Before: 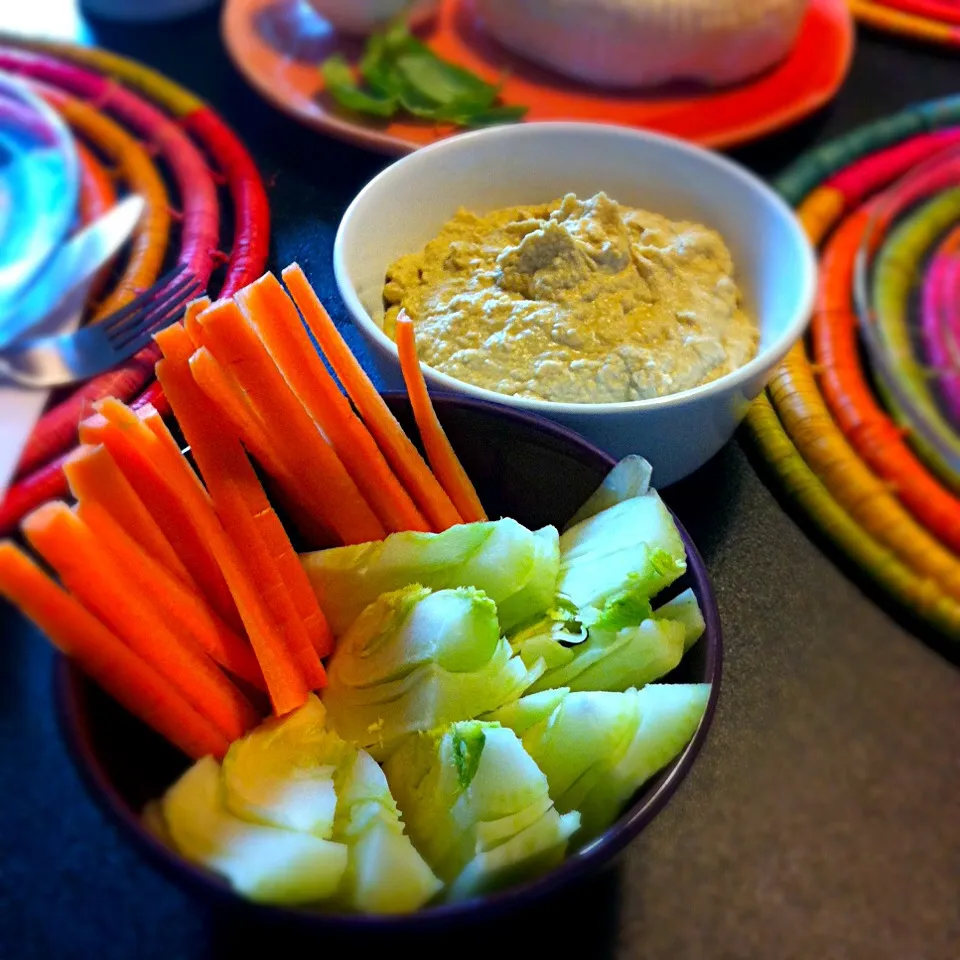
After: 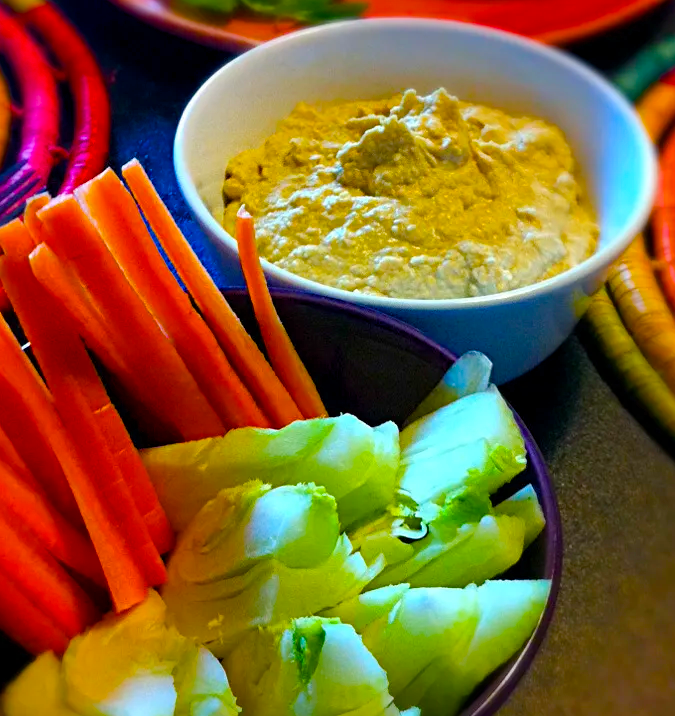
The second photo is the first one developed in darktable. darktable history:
color balance rgb: perceptual saturation grading › global saturation 40.654%, perceptual saturation grading › highlights -25.627%, perceptual saturation grading › mid-tones 35.143%, perceptual saturation grading › shadows 34.826%, global vibrance 20%
crop and rotate: left 16.698%, top 10.934%, right 12.921%, bottom 14.44%
